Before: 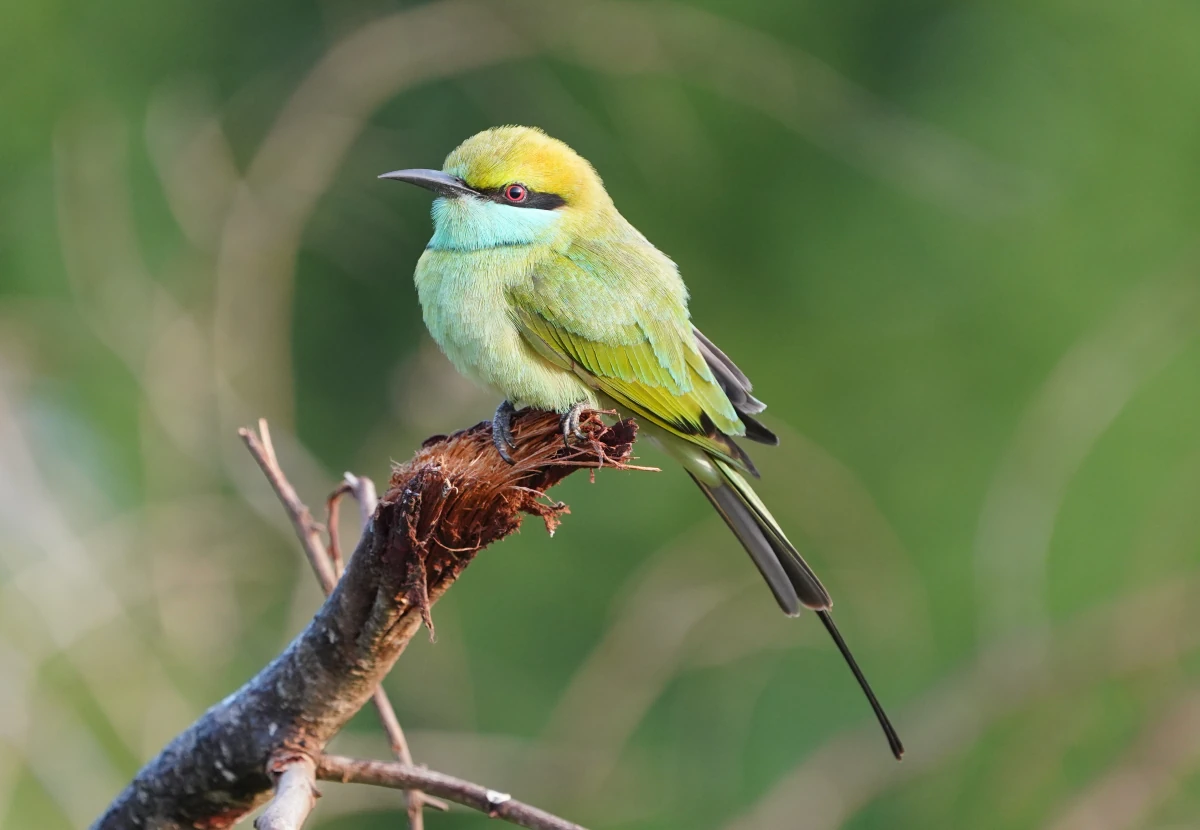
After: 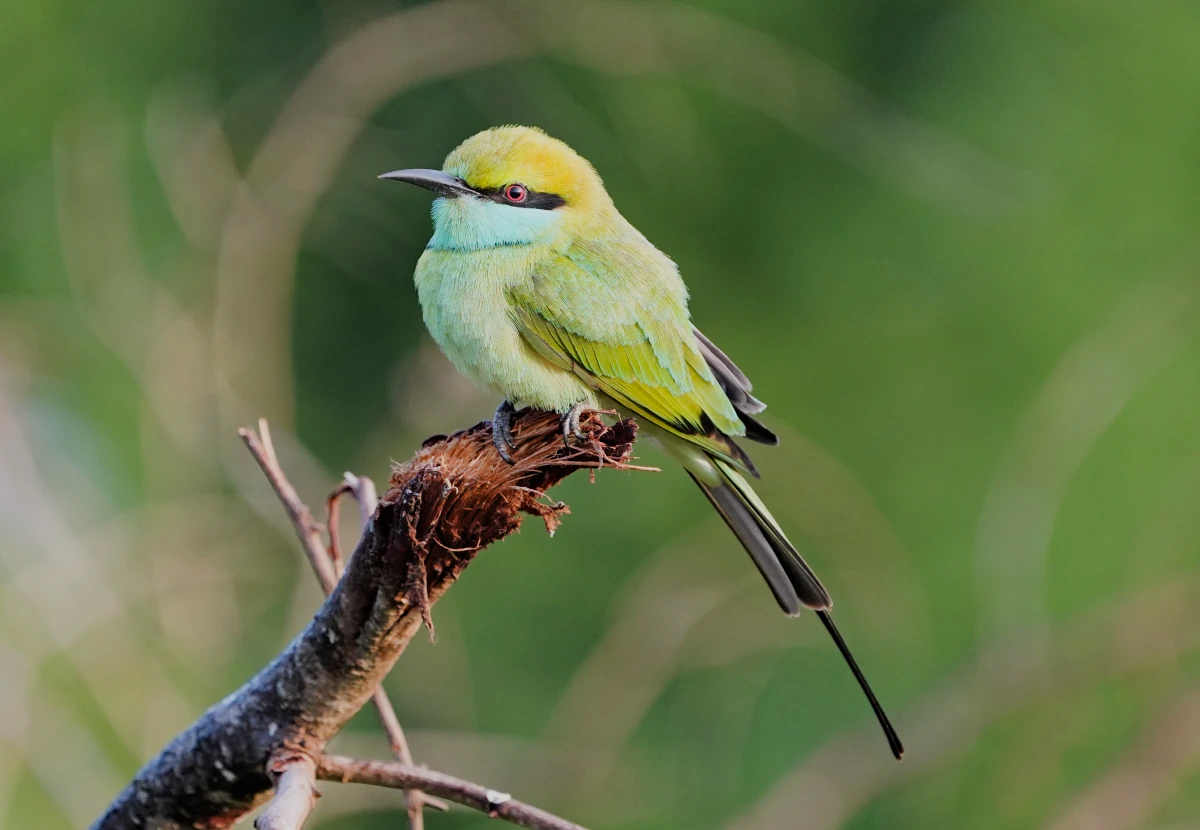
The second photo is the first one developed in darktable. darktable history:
filmic rgb: black relative exposure -7.65 EV, white relative exposure 4.56 EV, threshold -0.328 EV, transition 3.19 EV, structure ↔ texture 99.01%, hardness 3.61, contrast 1.058, enable highlight reconstruction true
haze removal: compatibility mode true, adaptive false
